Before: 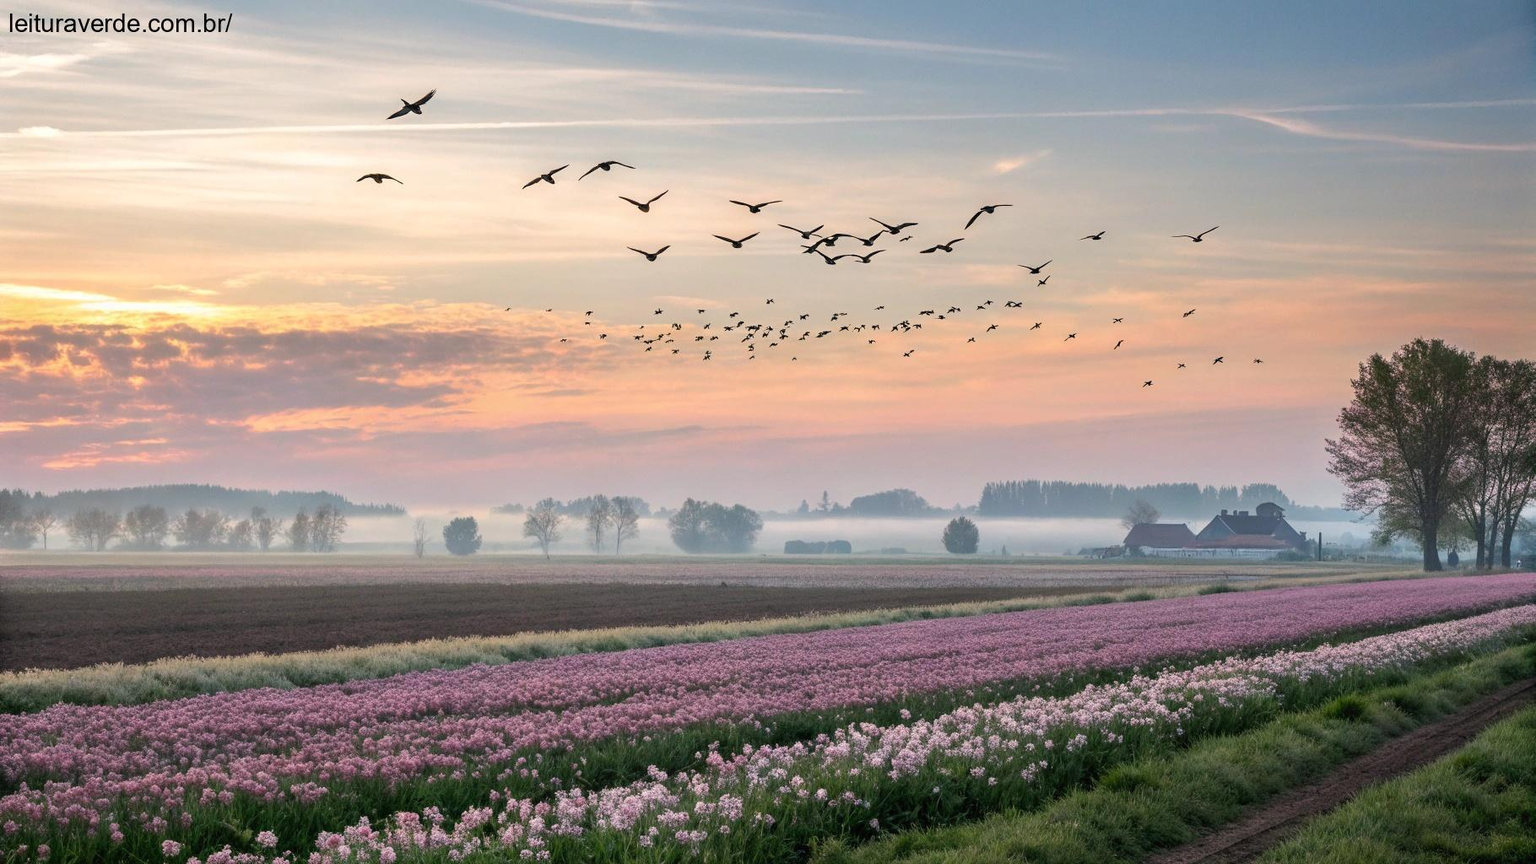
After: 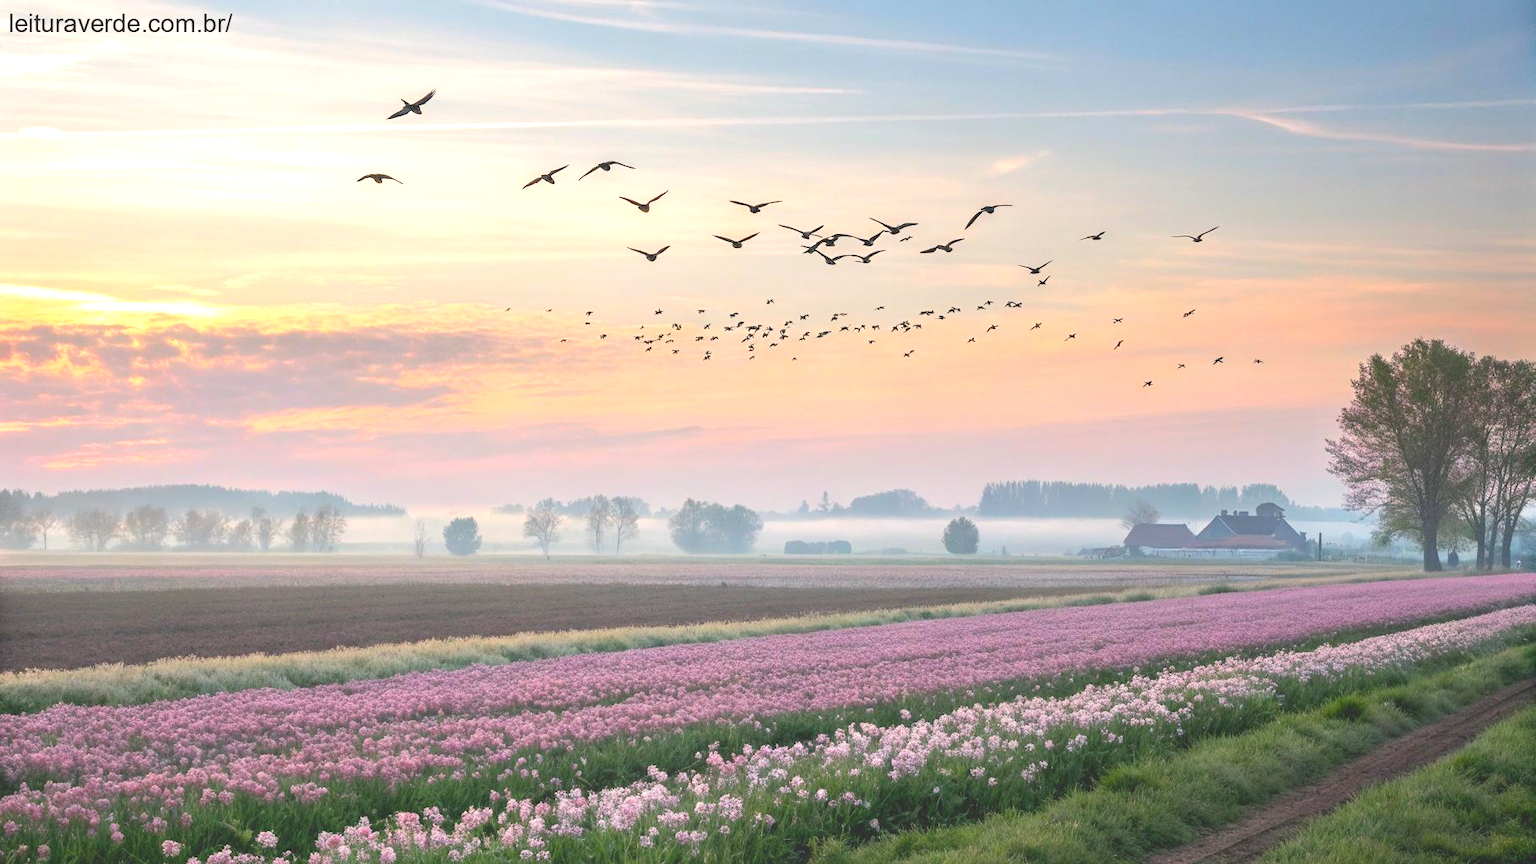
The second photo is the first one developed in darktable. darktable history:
local contrast: detail 71%
exposure: black level correction 0, exposure 0.702 EV, compensate exposure bias true, compensate highlight preservation false
